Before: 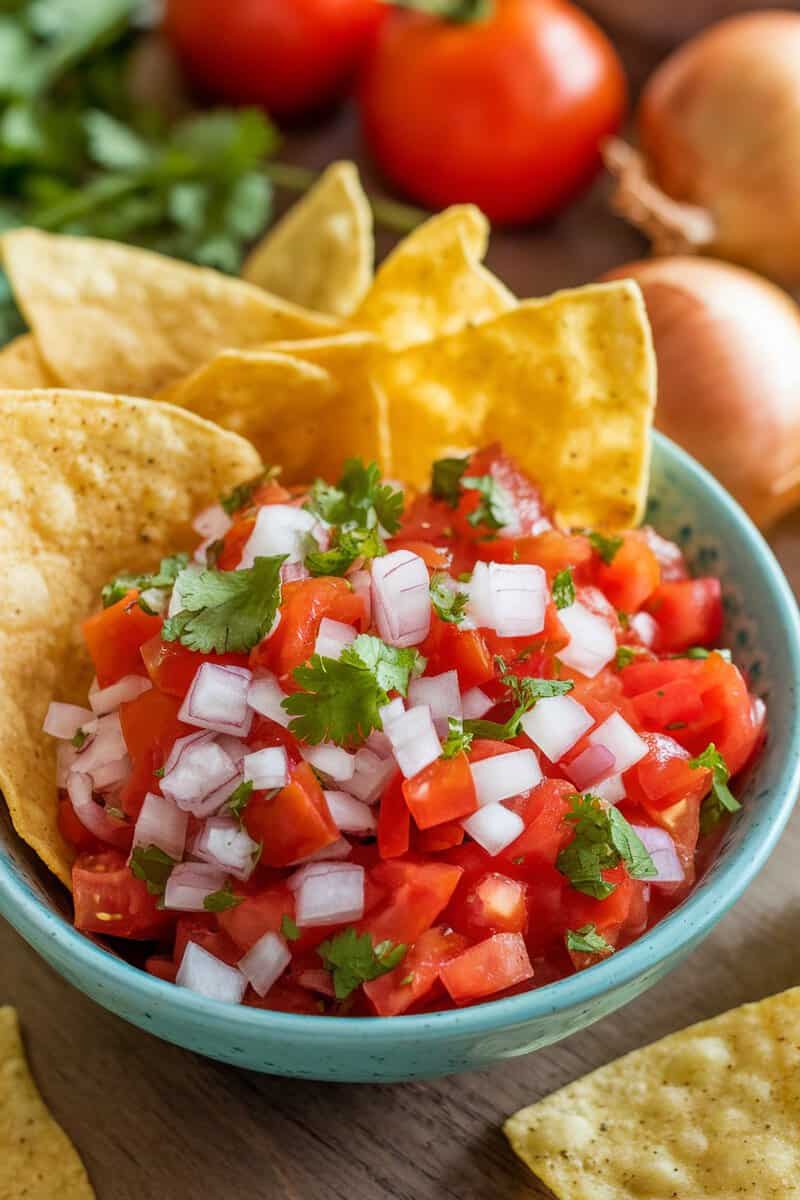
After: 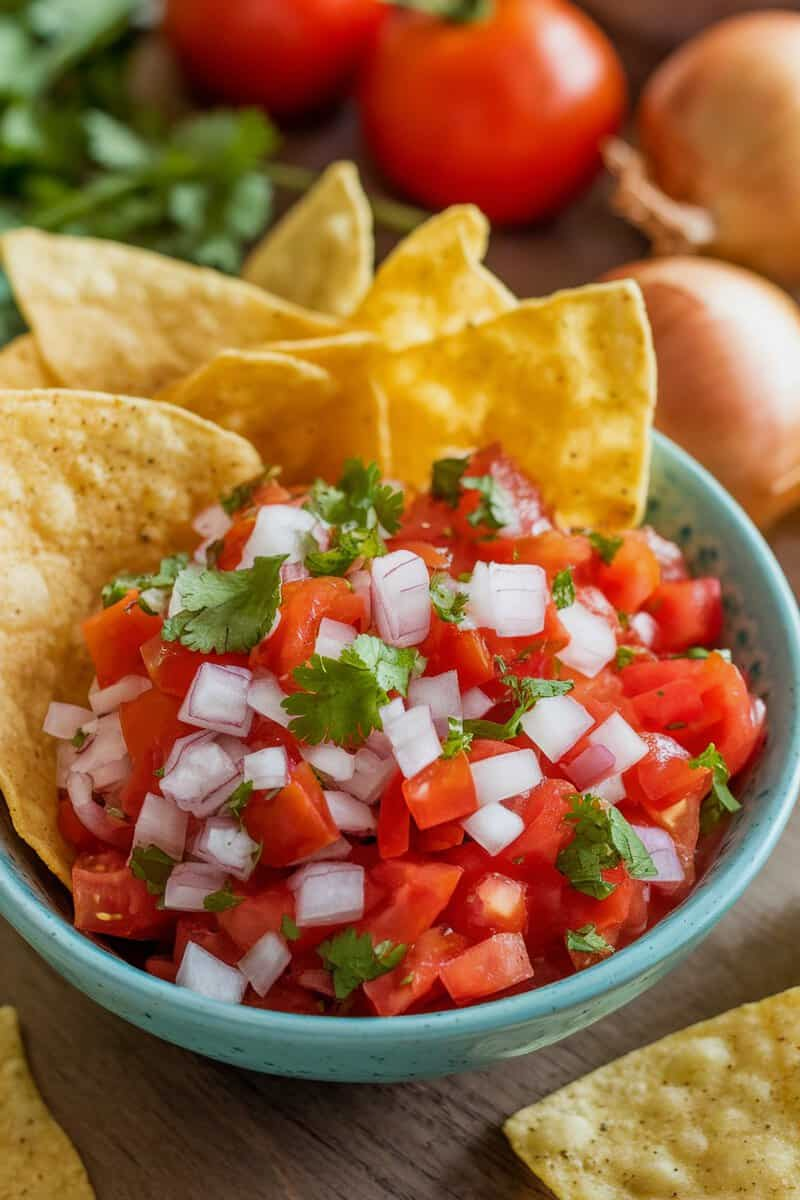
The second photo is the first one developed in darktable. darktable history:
exposure: exposure -0.157 EV, compensate highlight preservation false
